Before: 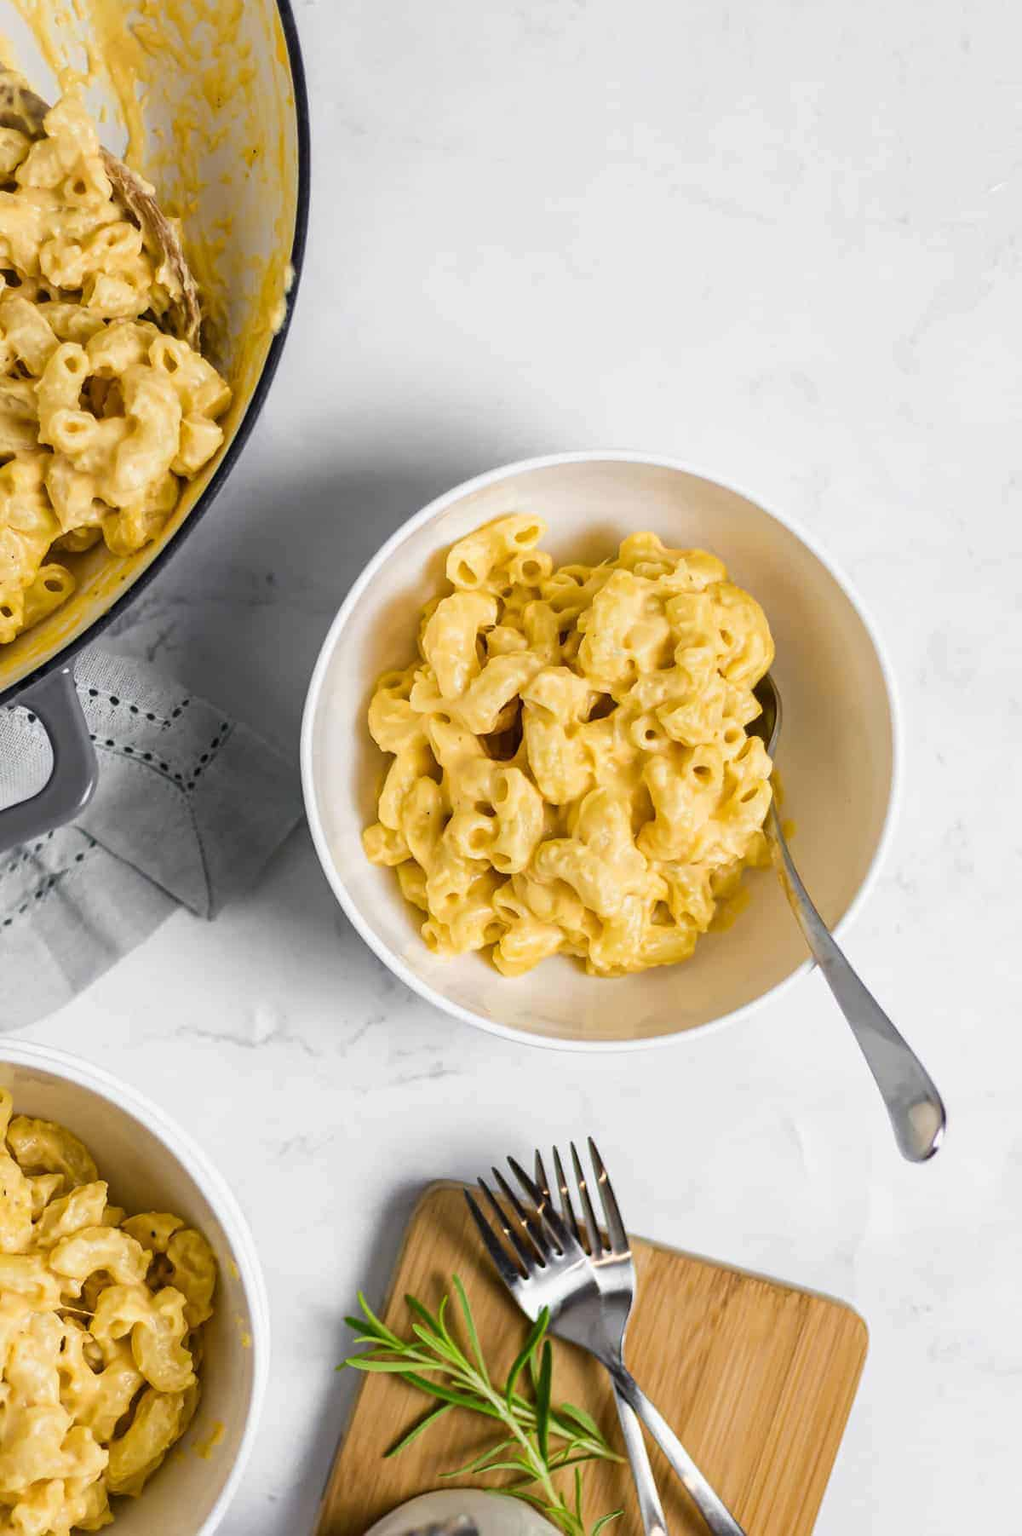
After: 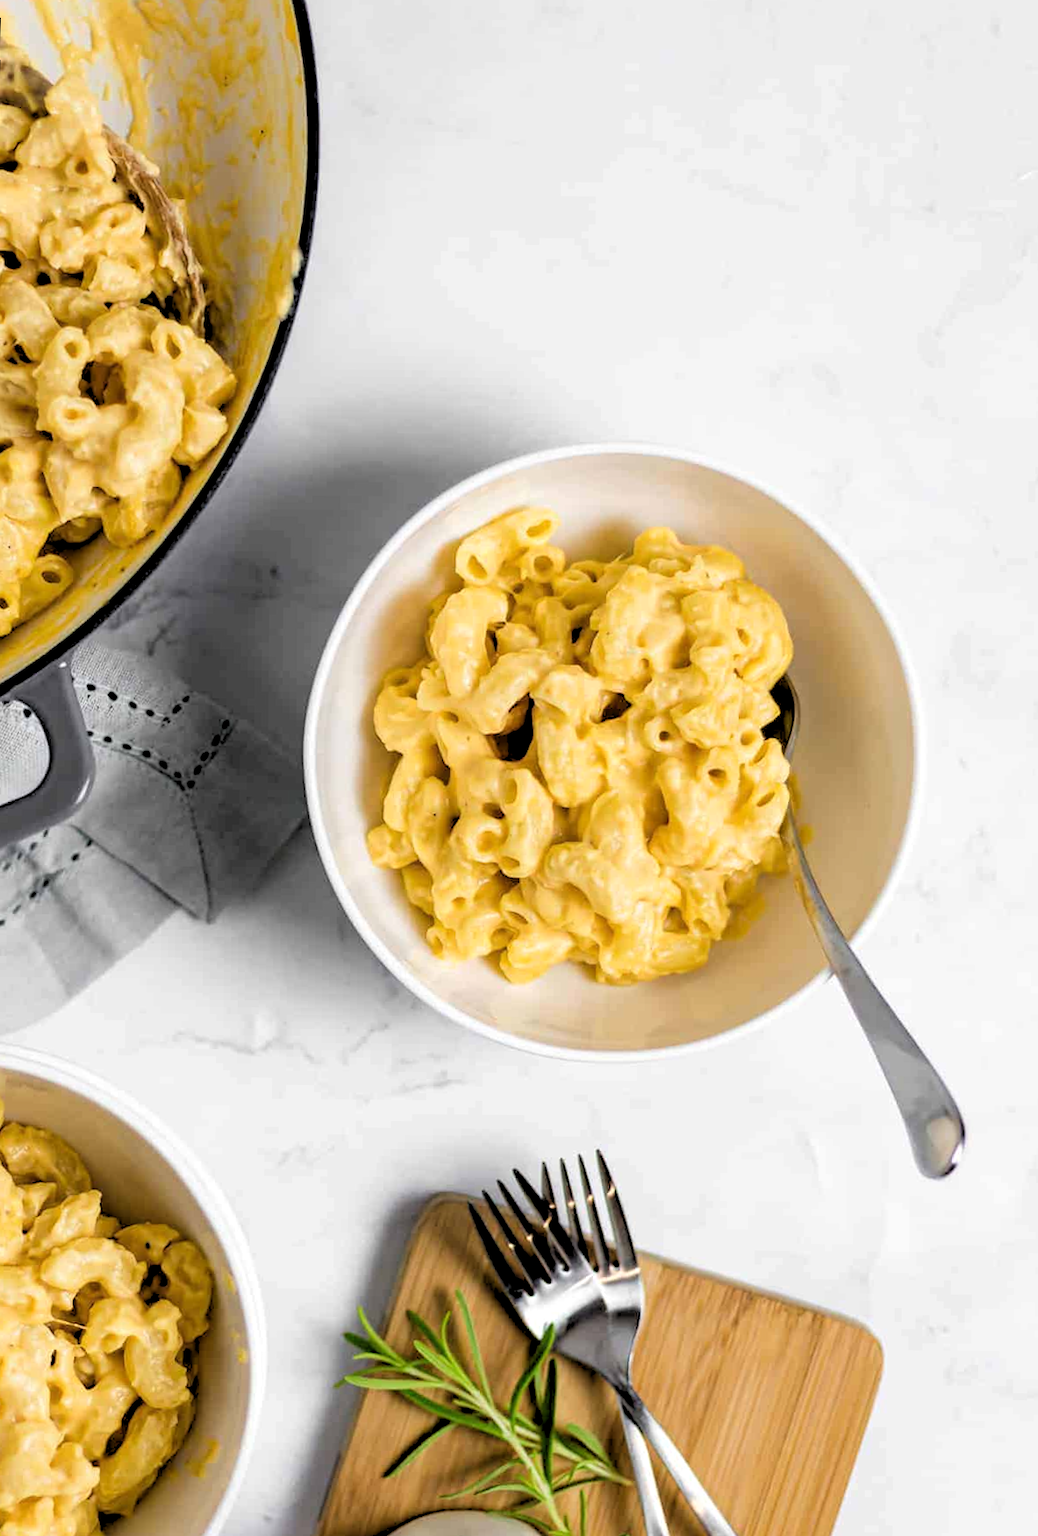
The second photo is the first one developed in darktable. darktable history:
rotate and perspective: rotation -1.17°, automatic cropping off
rgb levels: levels [[0.029, 0.461, 0.922], [0, 0.5, 1], [0, 0.5, 1]]
crop and rotate: angle -1.69°
